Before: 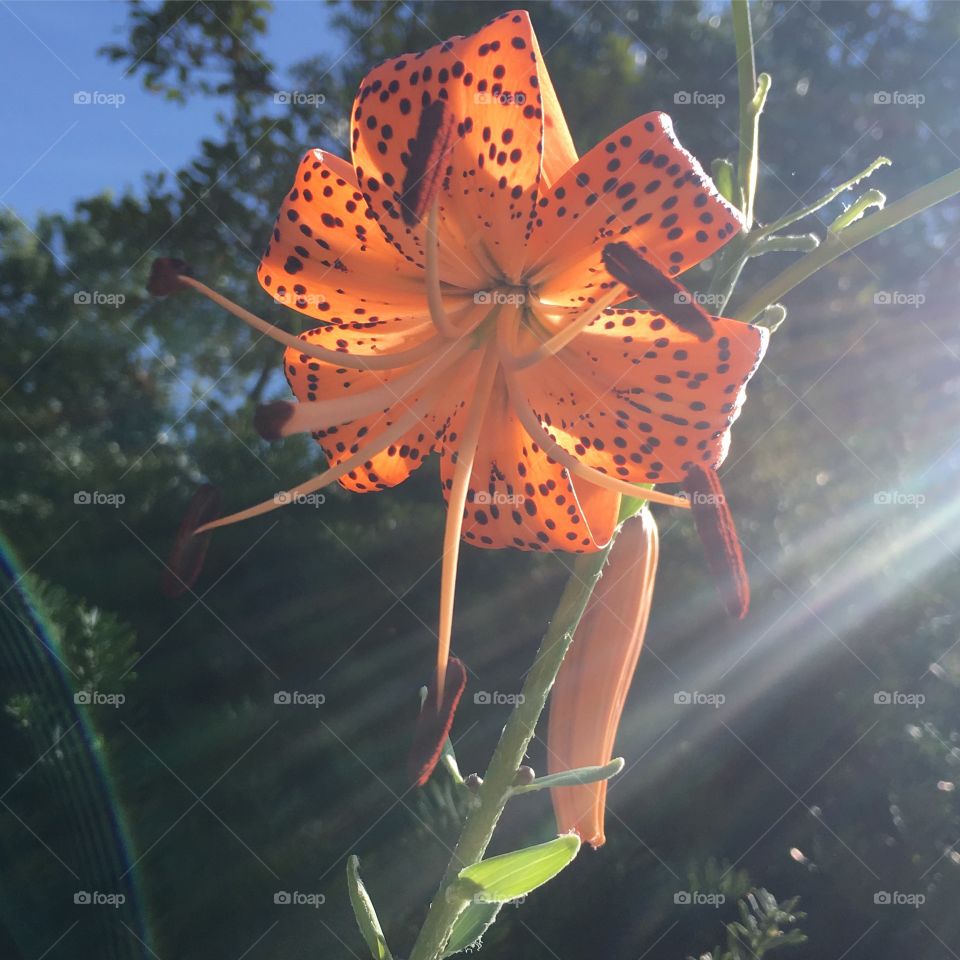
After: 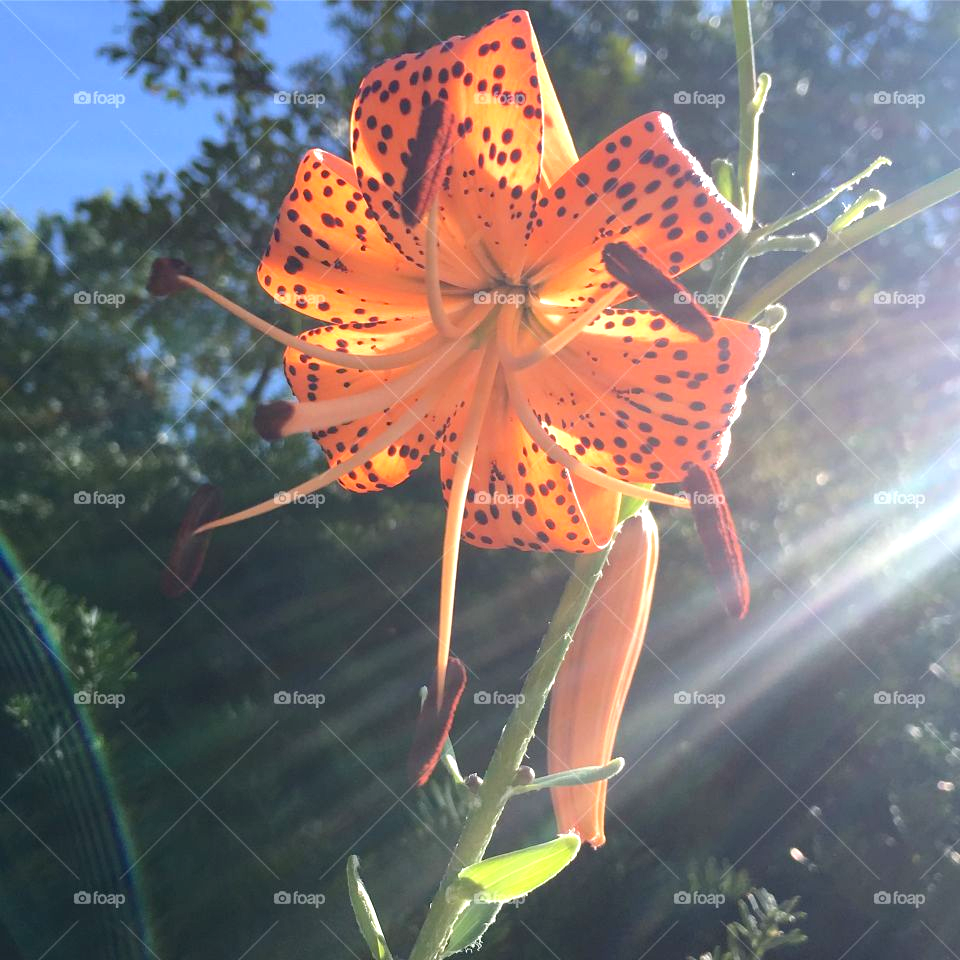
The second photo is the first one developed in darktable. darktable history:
haze removal: compatibility mode true
exposure: black level correction 0, exposure 0.7 EV, compensate highlight preservation false
